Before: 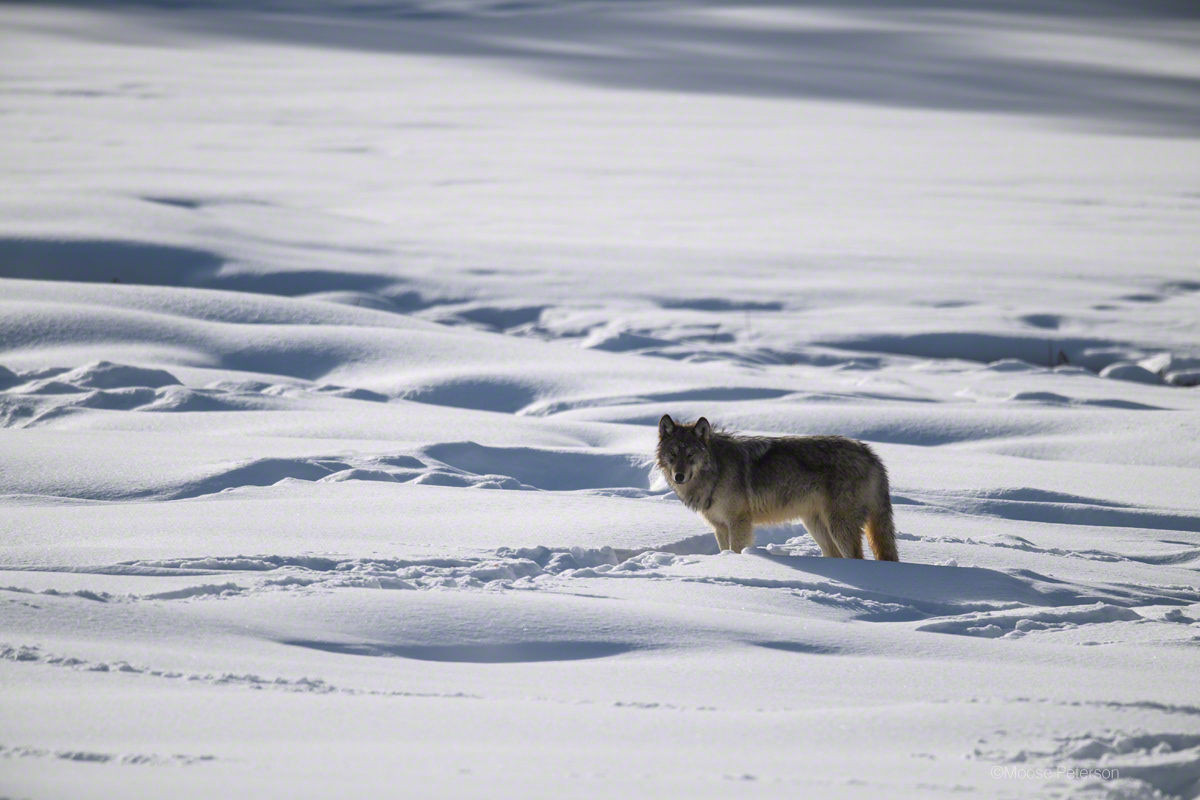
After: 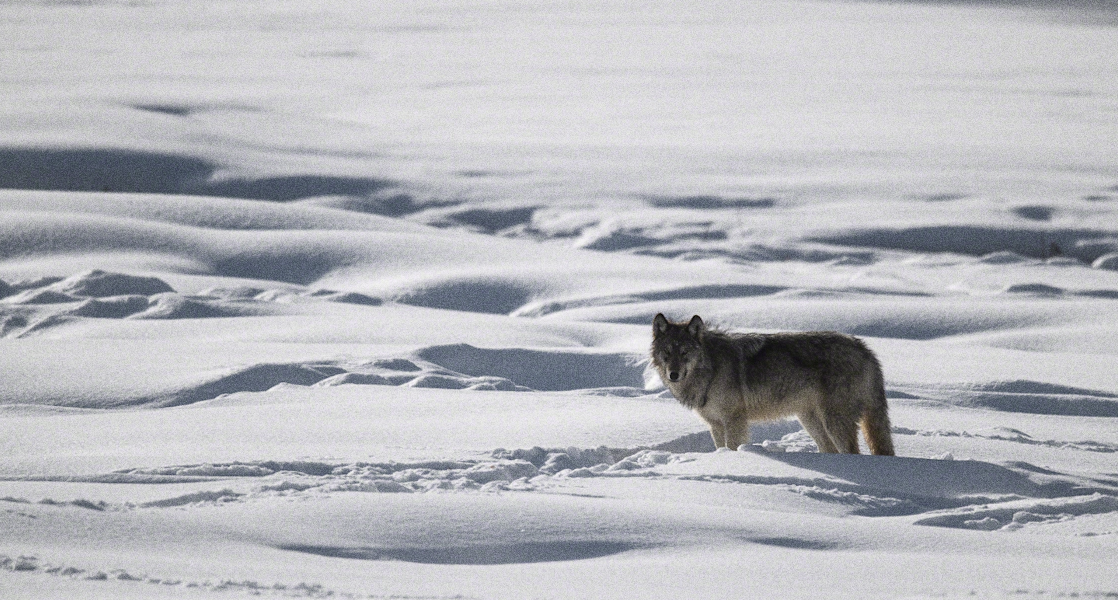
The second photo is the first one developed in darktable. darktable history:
crop and rotate: angle 0.03°, top 11.643%, right 5.651%, bottom 11.189%
color correction: saturation 0.57
rotate and perspective: rotation -1°, crop left 0.011, crop right 0.989, crop top 0.025, crop bottom 0.975
grain: coarseness 0.09 ISO, strength 40%
